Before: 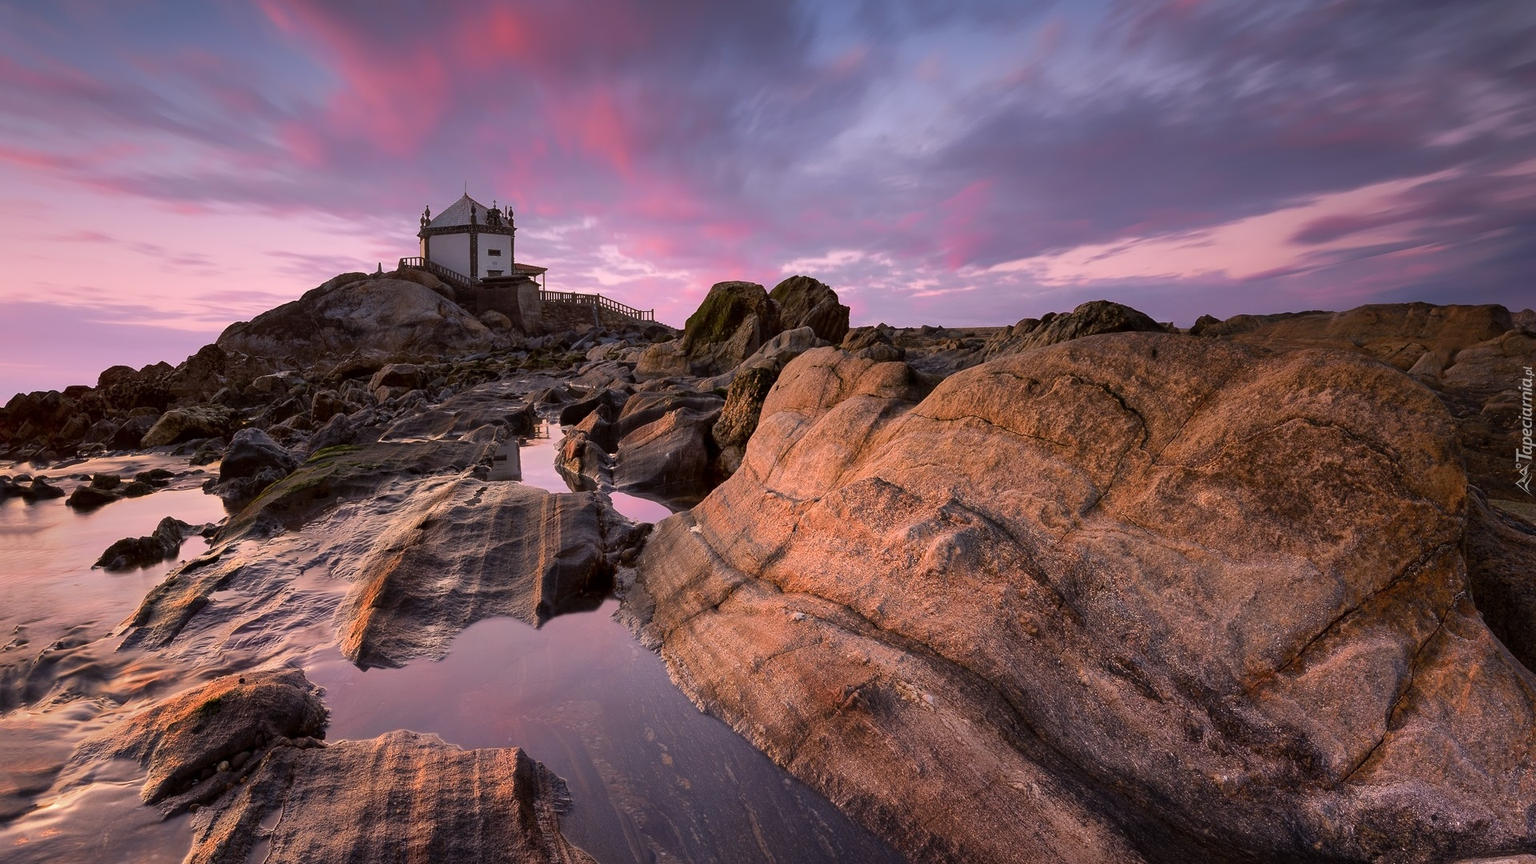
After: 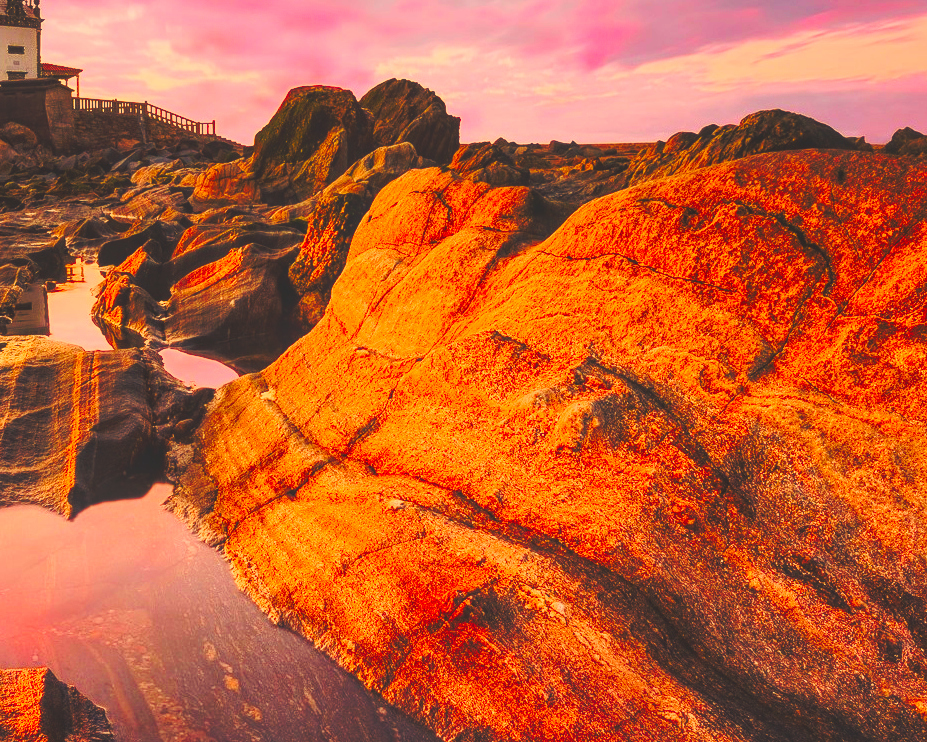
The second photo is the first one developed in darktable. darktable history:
local contrast: highlights 99%, shadows 86%, detail 160%, midtone range 0.2
color correction: saturation 2.15
crop: left 31.379%, top 24.658%, right 20.326%, bottom 6.628%
contrast brightness saturation: contrast 0.2, brightness 0.15, saturation 0.14
base curve: curves: ch0 [(0, 0.024) (0.055, 0.065) (0.121, 0.166) (0.236, 0.319) (0.693, 0.726) (1, 1)], preserve colors none
white balance: red 1.08, blue 0.791
